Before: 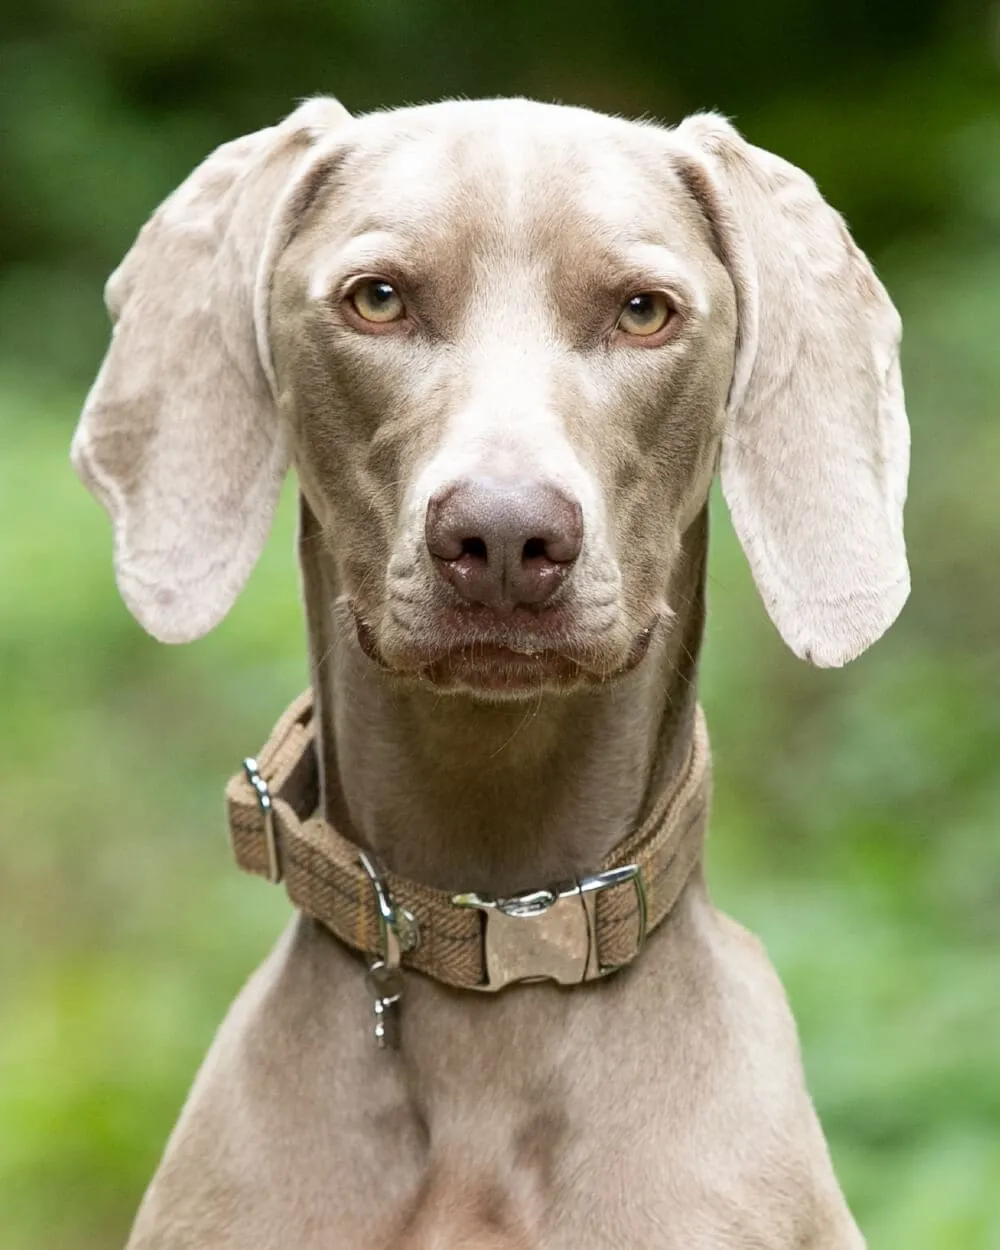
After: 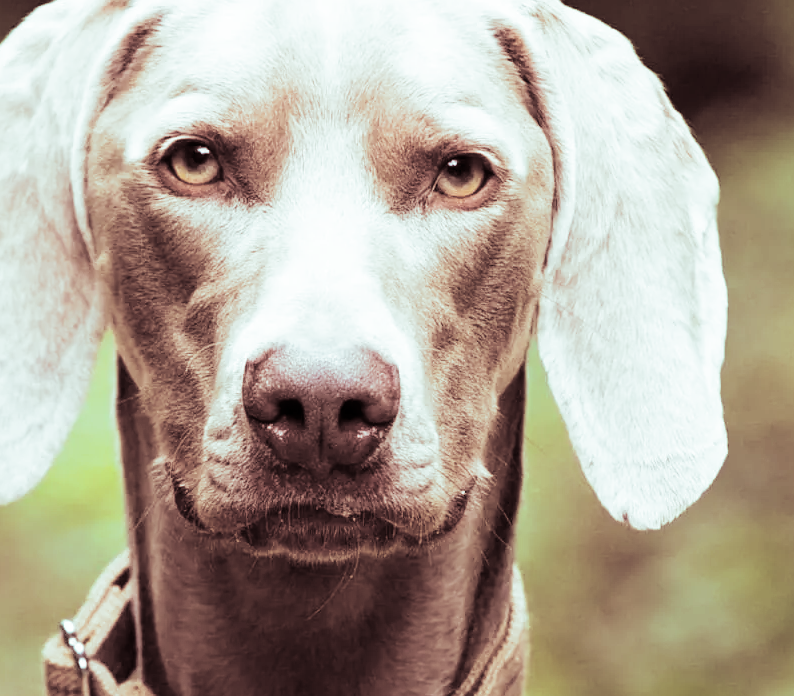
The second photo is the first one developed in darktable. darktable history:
crop: left 18.38%, top 11.092%, right 2.134%, bottom 33.217%
base curve: curves: ch0 [(0, 0) (0.036, 0.025) (0.121, 0.166) (0.206, 0.329) (0.605, 0.79) (1, 1)], preserve colors none
split-toning: shadows › saturation 0.3, highlights › hue 180°, highlights › saturation 0.3, compress 0%
